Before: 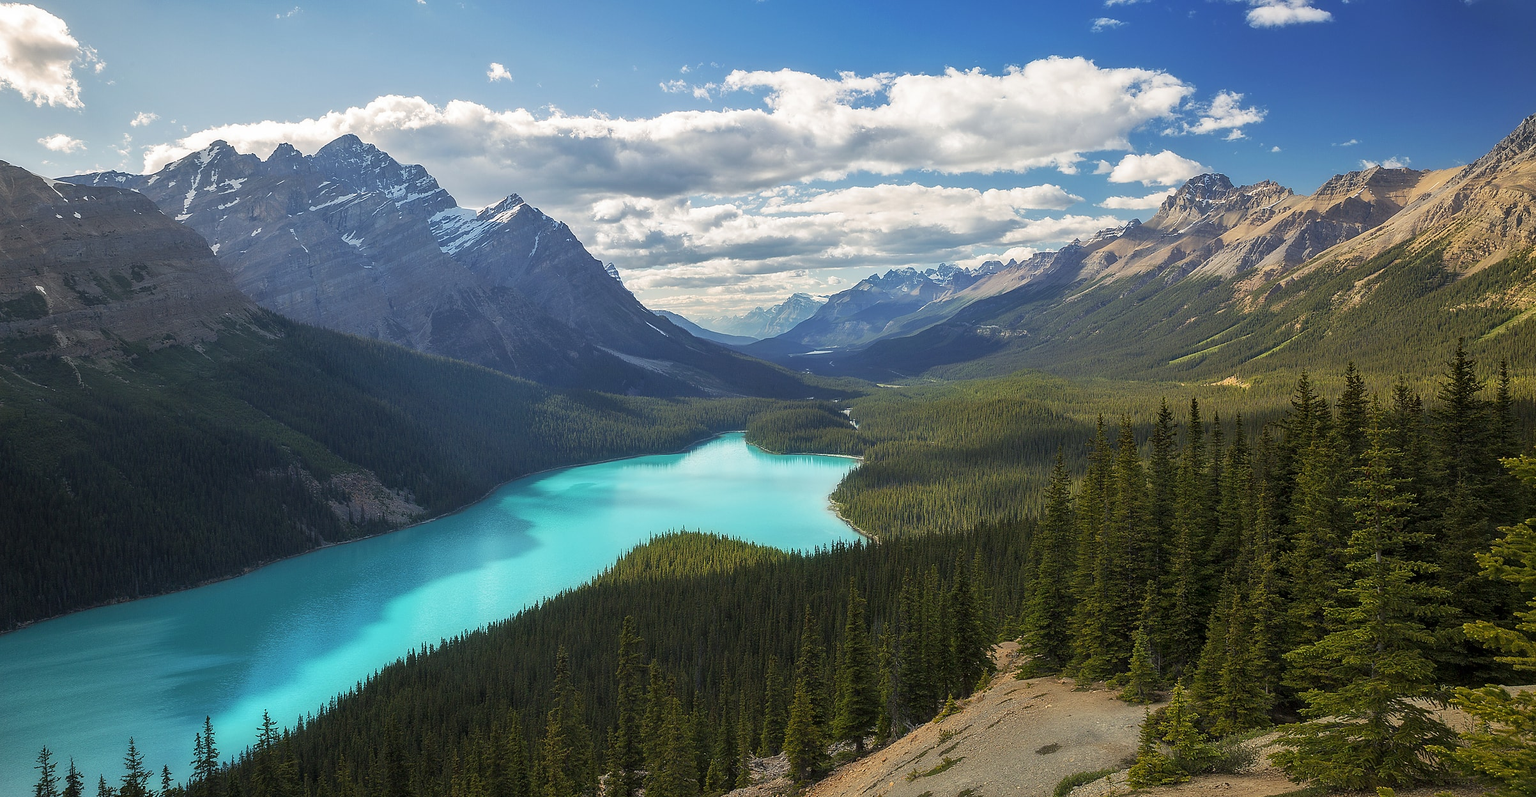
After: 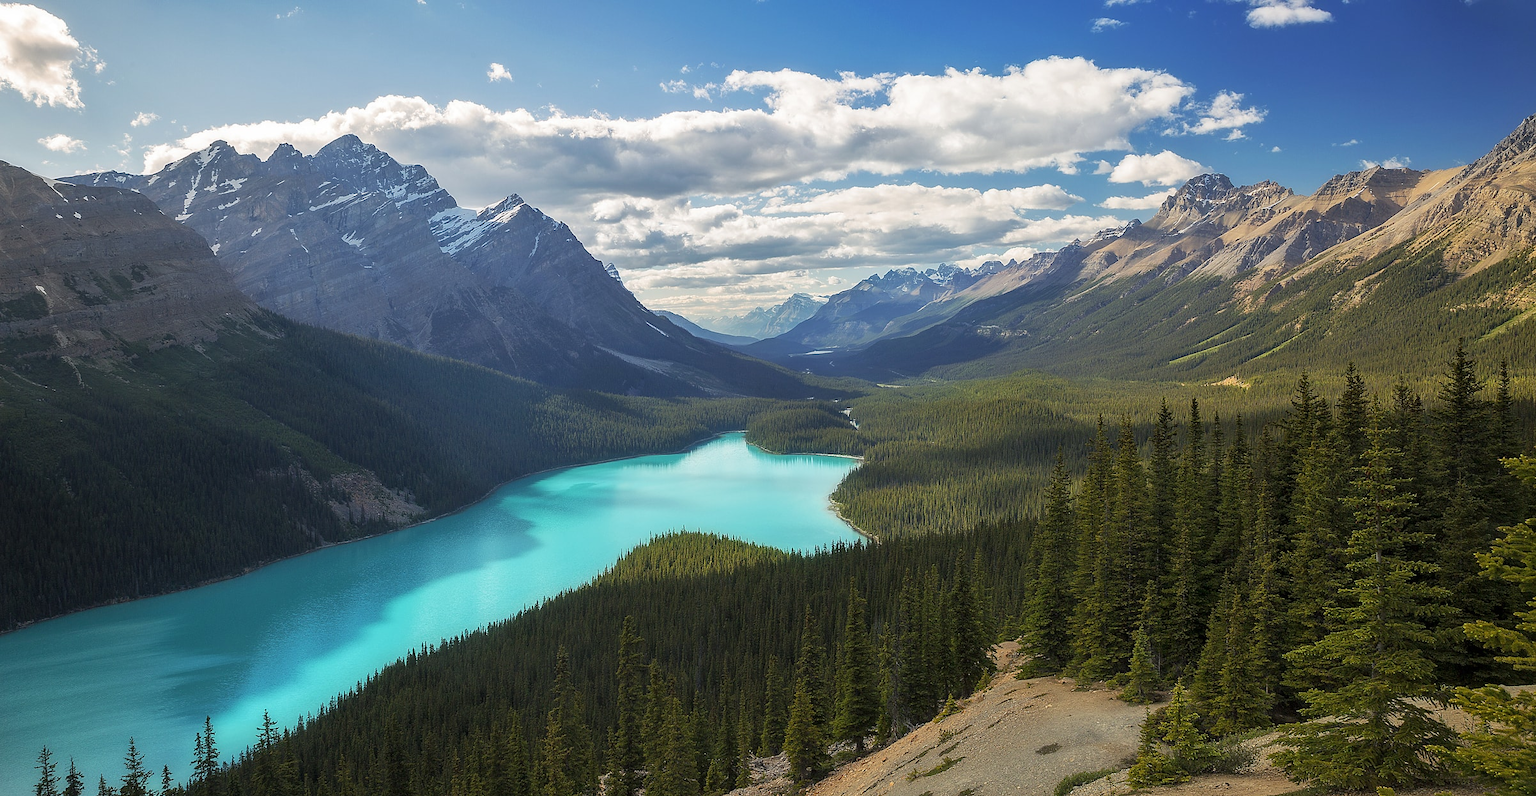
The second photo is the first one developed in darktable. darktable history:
color calibration: illuminant same as pipeline (D50), adaptation none (bypass), x 0.333, y 0.334, temperature 5020.71 K
